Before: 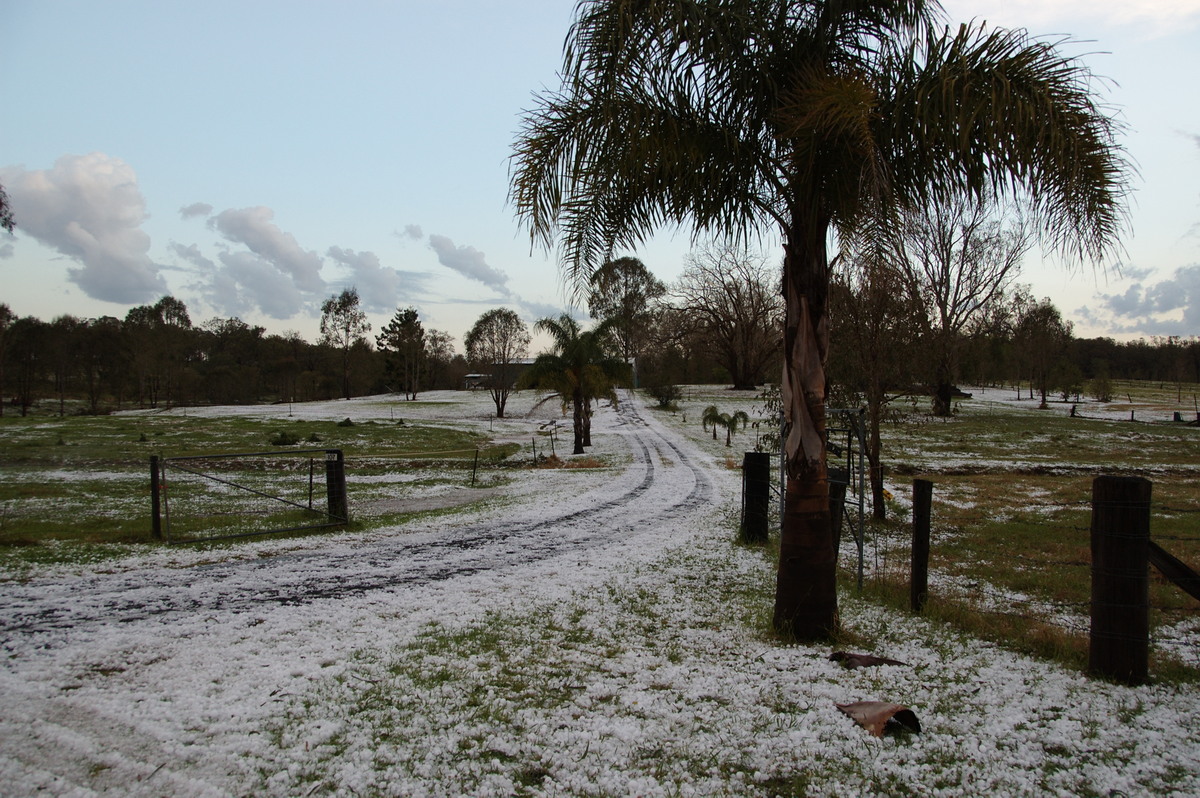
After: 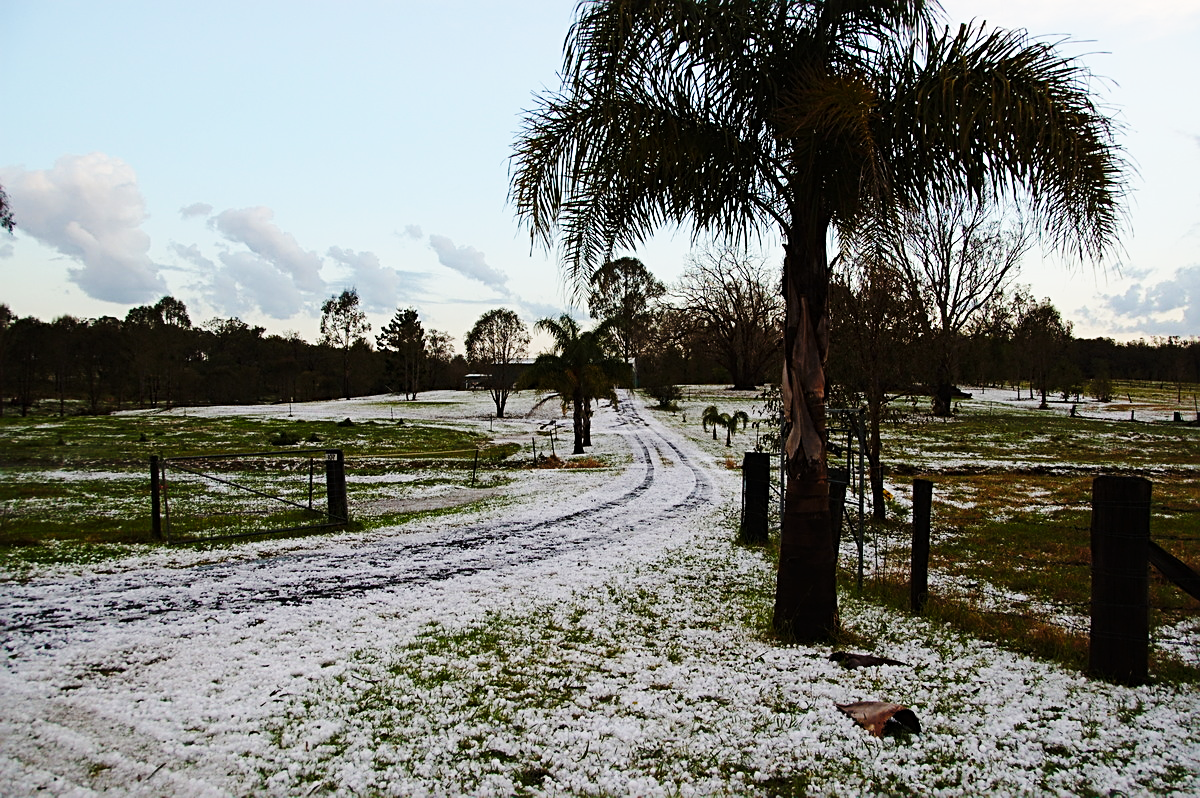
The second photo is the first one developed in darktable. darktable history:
base curve: curves: ch0 [(0, 0) (0.036, 0.025) (0.121, 0.166) (0.206, 0.329) (0.605, 0.79) (1, 1)], preserve colors none
sharpen: radius 3.09
color zones: curves: ch1 [(0, 0.831) (0.08, 0.771) (0.157, 0.268) (0.241, 0.207) (0.562, -0.005) (0.714, -0.013) (0.876, 0.01) (1, 0.831)], mix -130.84%
contrast brightness saturation: contrast 0.053
